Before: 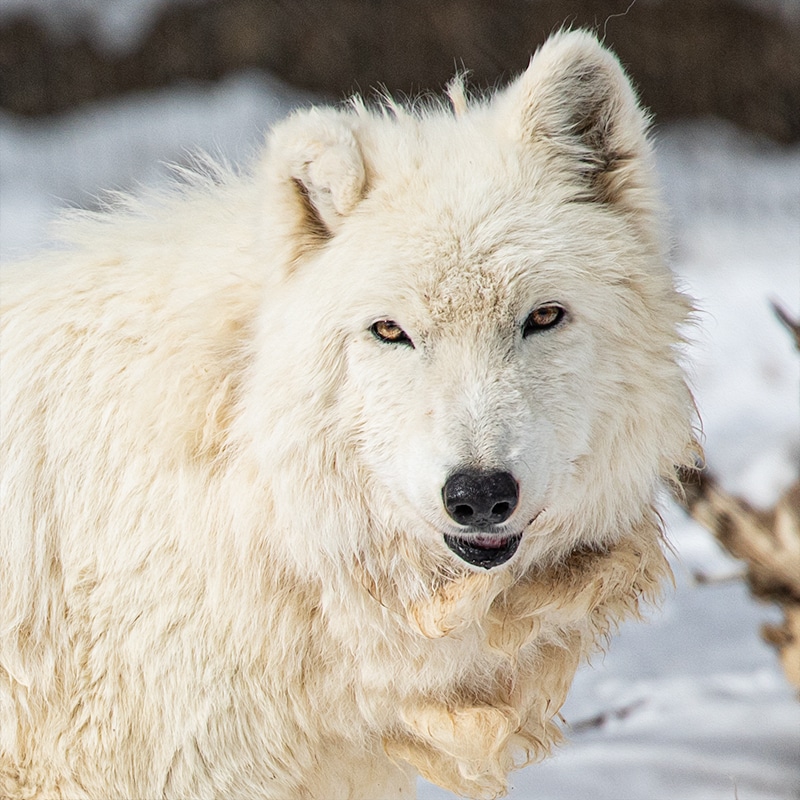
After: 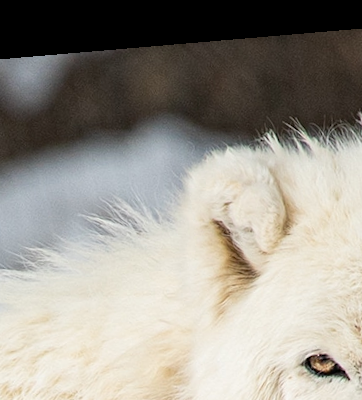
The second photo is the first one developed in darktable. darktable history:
exposure: black level correction 0.001, compensate highlight preservation false
rotate and perspective: rotation -4.86°, automatic cropping off
crop and rotate: left 10.817%, top 0.062%, right 47.194%, bottom 53.626%
